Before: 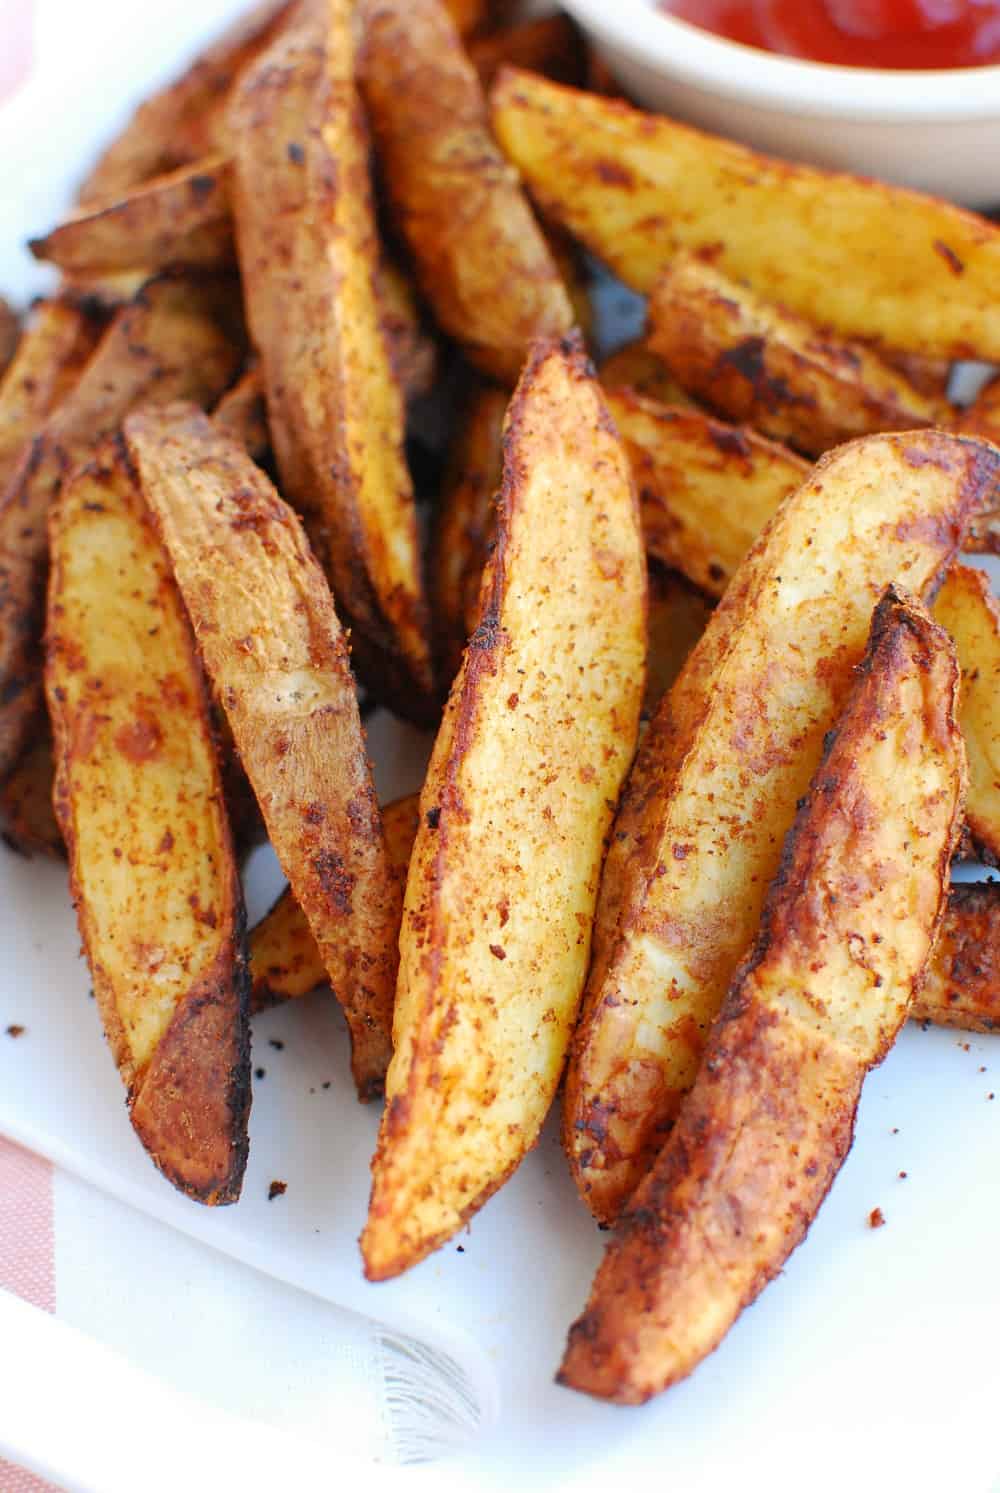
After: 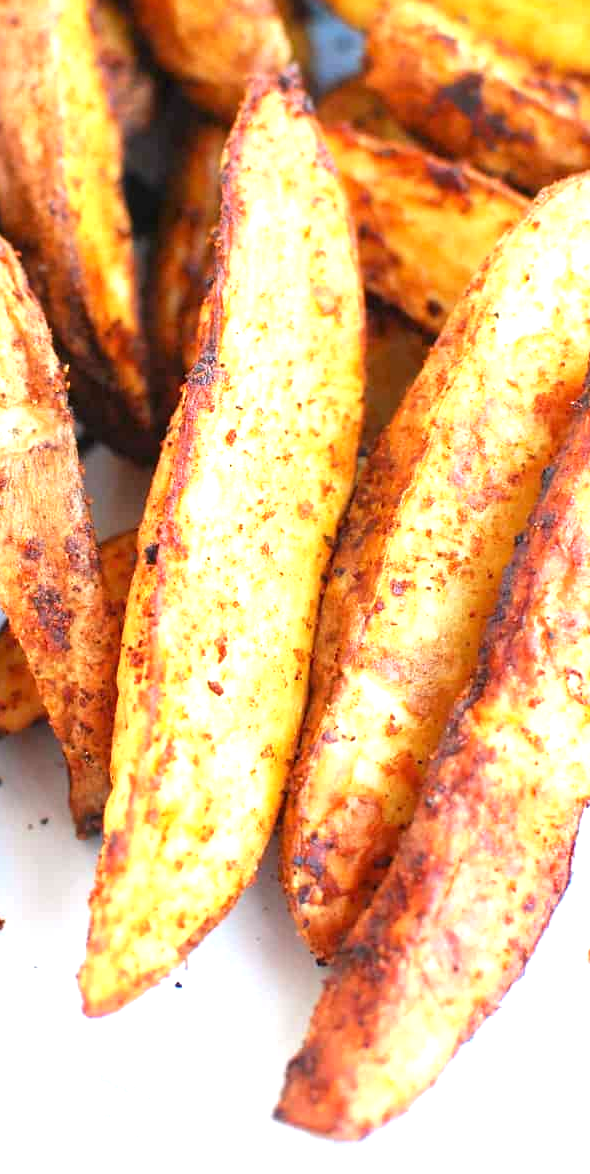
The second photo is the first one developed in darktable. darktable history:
exposure: exposure 1.16 EV, compensate exposure bias true, compensate highlight preservation false
crop and rotate: left 28.256%, top 17.734%, right 12.656%, bottom 3.573%
